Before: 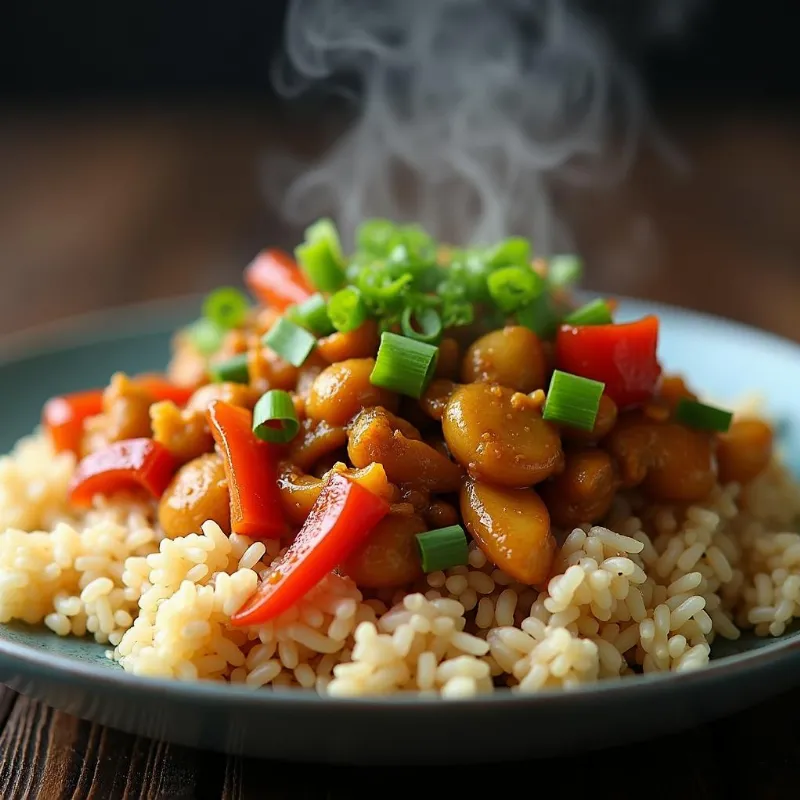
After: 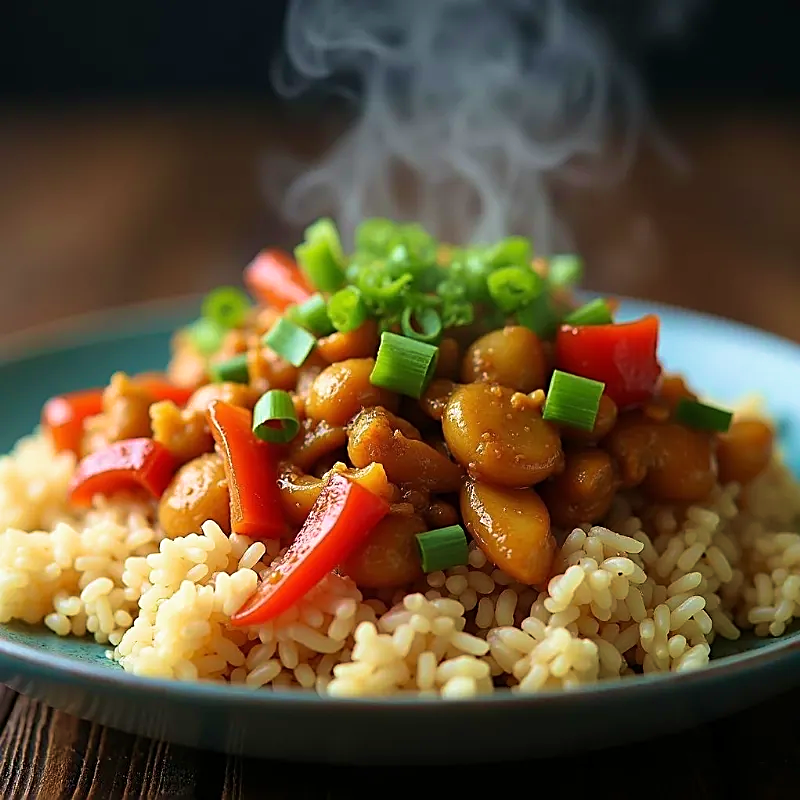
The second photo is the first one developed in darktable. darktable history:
velvia: strength 55.54%
sharpen: on, module defaults
